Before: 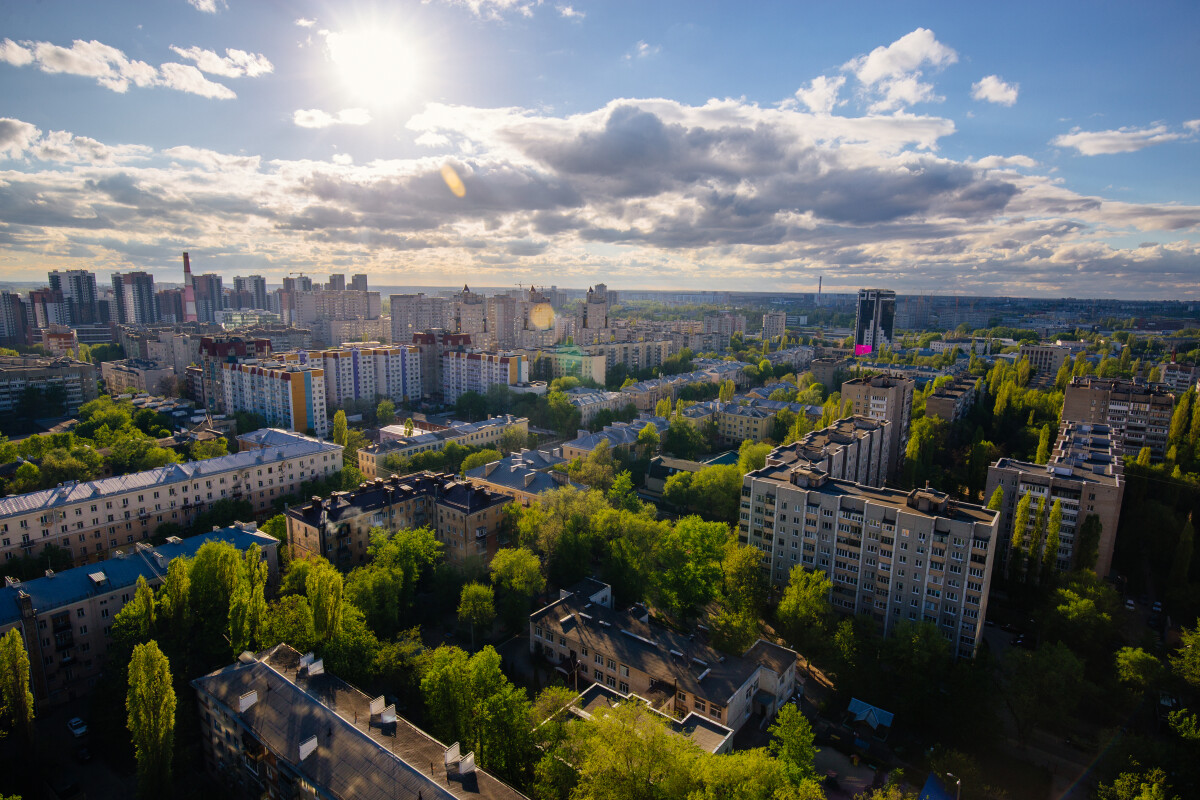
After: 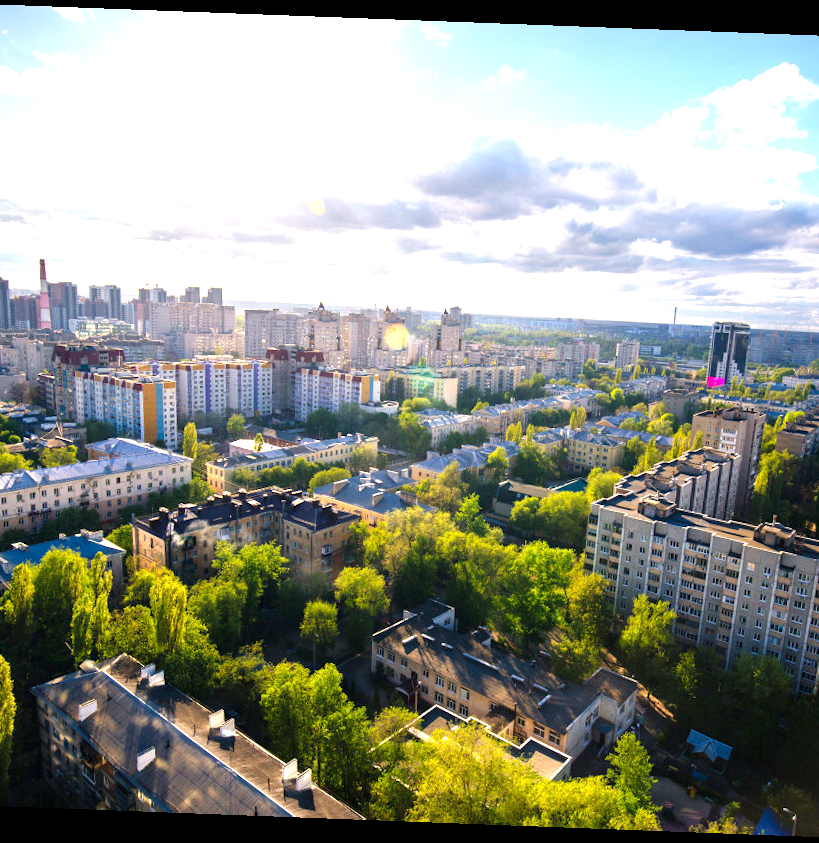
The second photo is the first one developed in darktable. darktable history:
exposure: black level correction 0.001, exposure 0.5 EV, compensate exposure bias true, compensate highlight preservation false
rotate and perspective: rotation 2.17°, automatic cropping off
crop and rotate: left 13.409%, right 19.924%
